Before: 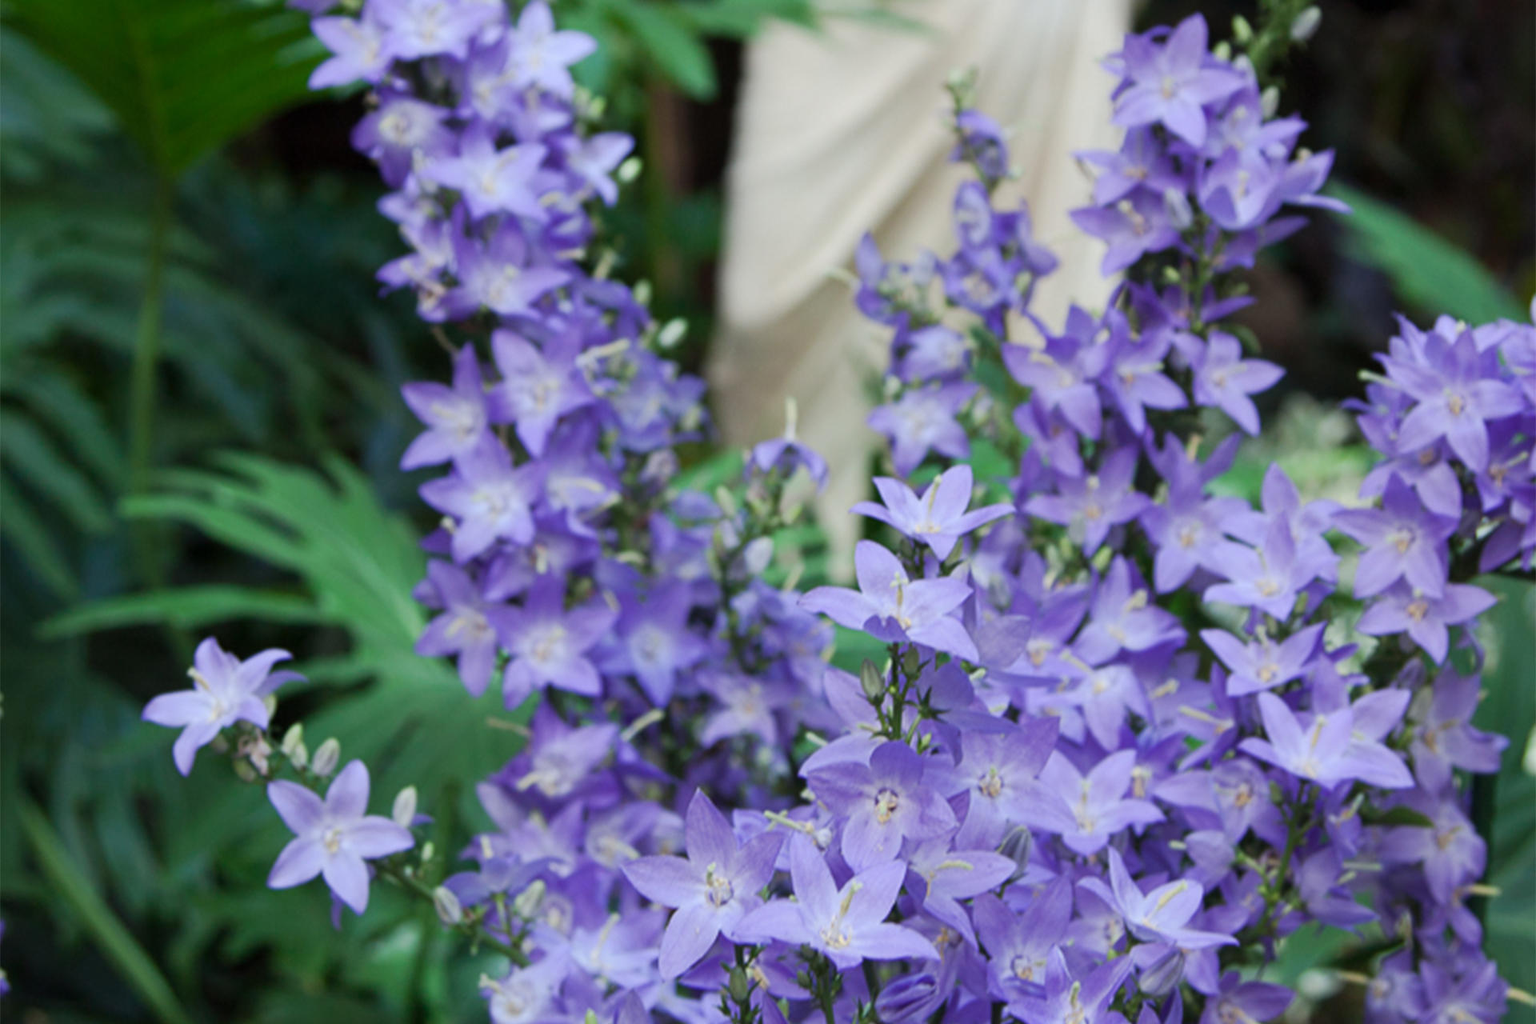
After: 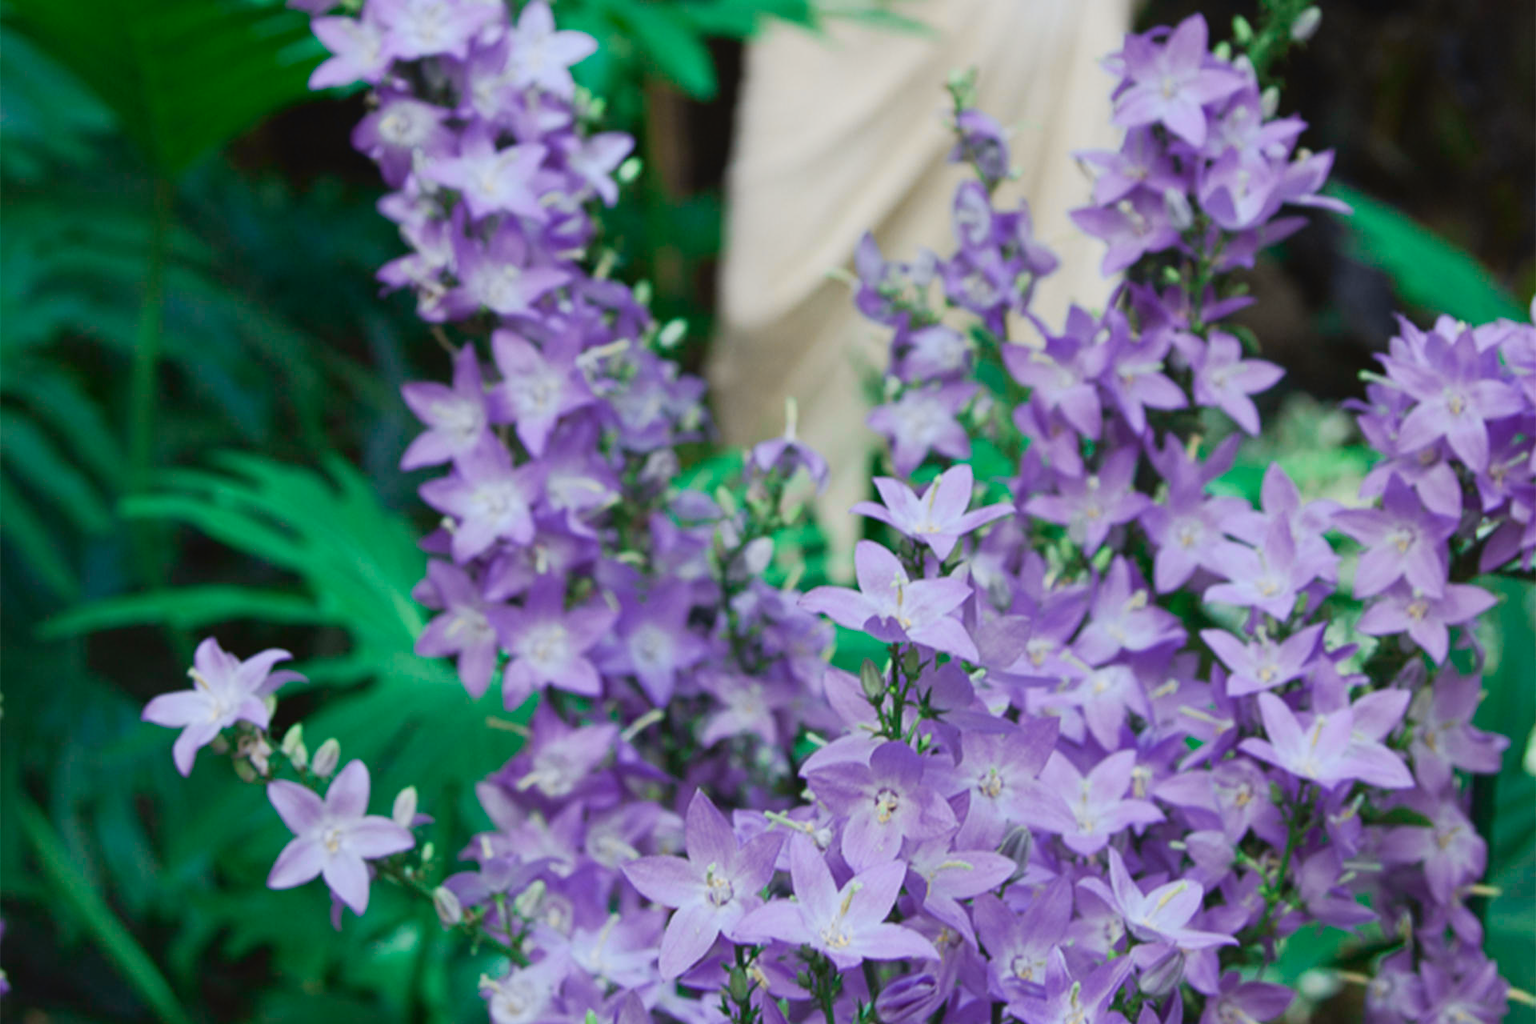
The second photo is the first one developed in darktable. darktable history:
tone curve: curves: ch0 [(0, 0.036) (0.053, 0.068) (0.211, 0.217) (0.519, 0.513) (0.847, 0.82) (0.991, 0.914)]; ch1 [(0, 0) (0.276, 0.206) (0.412, 0.353) (0.482, 0.475) (0.495, 0.5) (0.509, 0.502) (0.563, 0.57) (0.667, 0.672) (0.788, 0.809) (1, 1)]; ch2 [(0, 0) (0.438, 0.456) (0.473, 0.47) (0.503, 0.503) (0.523, 0.528) (0.562, 0.571) (0.612, 0.61) (0.679, 0.72) (1, 1)], color space Lab, independent channels, preserve colors none
exposure: exposure 0.127 EV, compensate highlight preservation false
